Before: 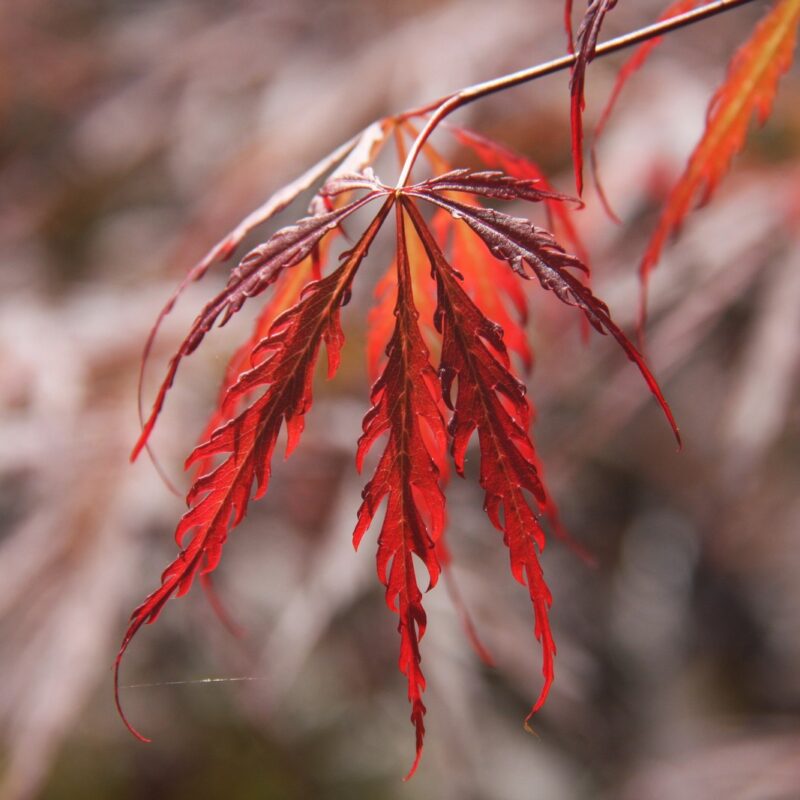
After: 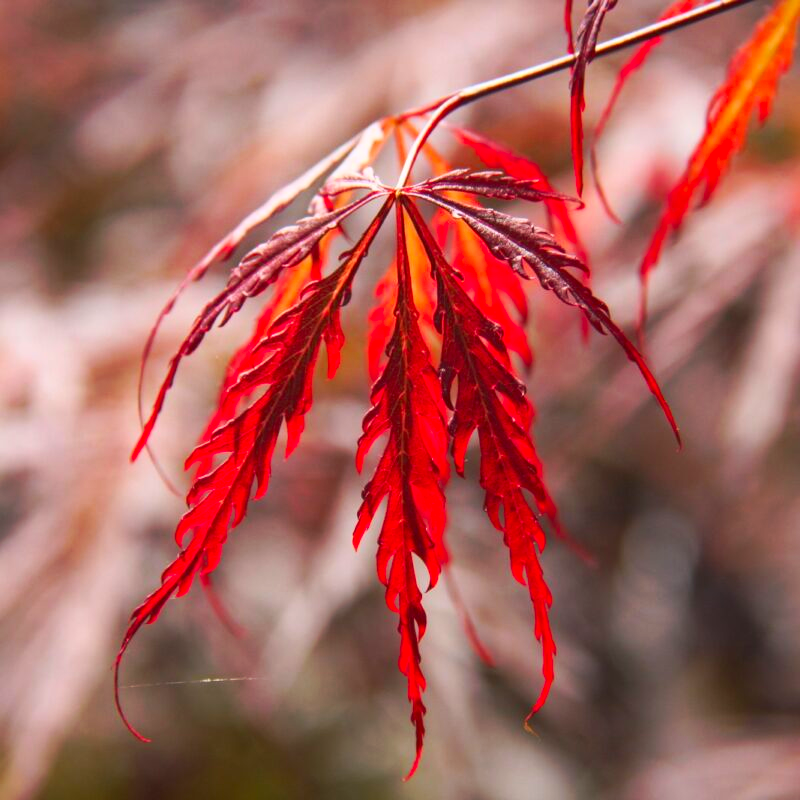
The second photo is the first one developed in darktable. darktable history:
contrast brightness saturation: brightness -0.02, saturation 0.35
tone curve: curves: ch0 [(0, 0) (0.003, 0.003) (0.011, 0.011) (0.025, 0.024) (0.044, 0.043) (0.069, 0.067) (0.1, 0.096) (0.136, 0.131) (0.177, 0.171) (0.224, 0.217) (0.277, 0.268) (0.335, 0.324) (0.399, 0.386) (0.468, 0.453) (0.543, 0.547) (0.623, 0.626) (0.709, 0.712) (0.801, 0.802) (0.898, 0.898) (1, 1)], preserve colors none
base curve: curves: ch0 [(0, 0) (0.666, 0.806) (1, 1)]
